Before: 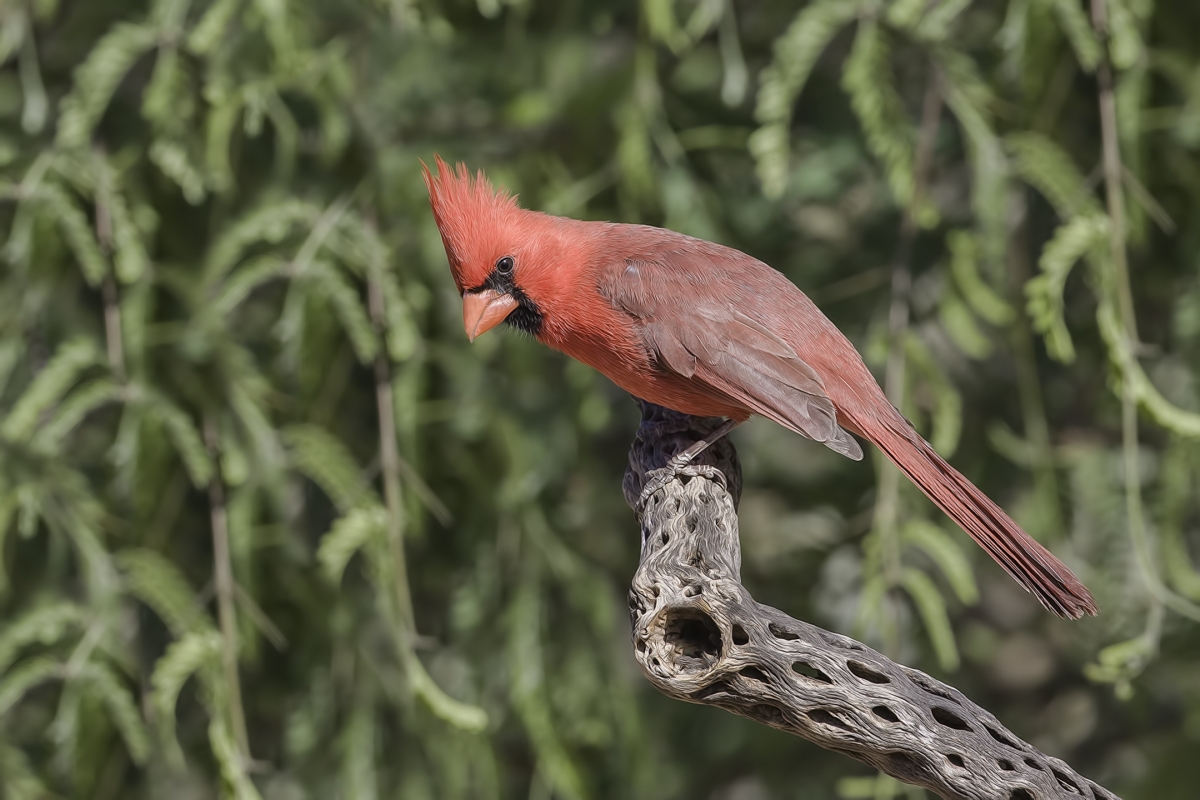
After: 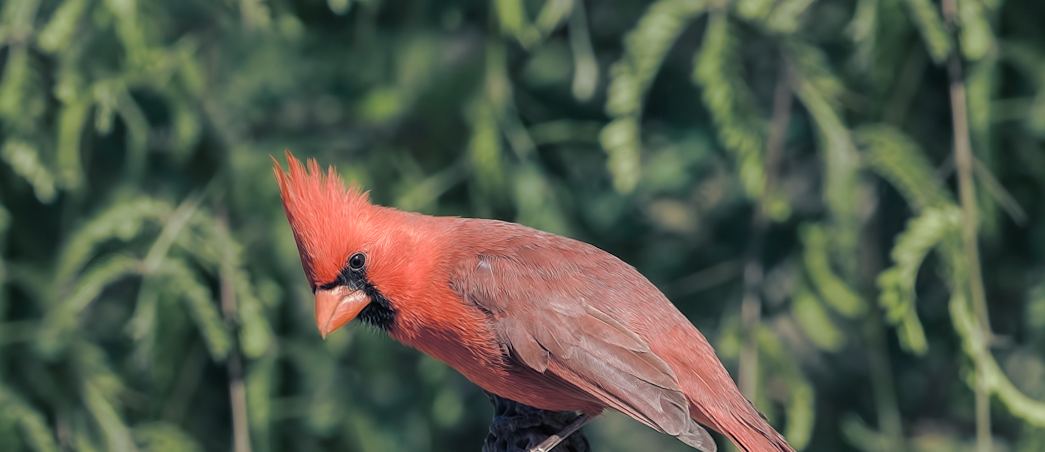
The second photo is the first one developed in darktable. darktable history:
split-toning: shadows › hue 216°, shadows › saturation 1, highlights › hue 57.6°, balance -33.4
rotate and perspective: rotation -0.45°, automatic cropping original format, crop left 0.008, crop right 0.992, crop top 0.012, crop bottom 0.988
crop and rotate: left 11.812%, bottom 42.776%
